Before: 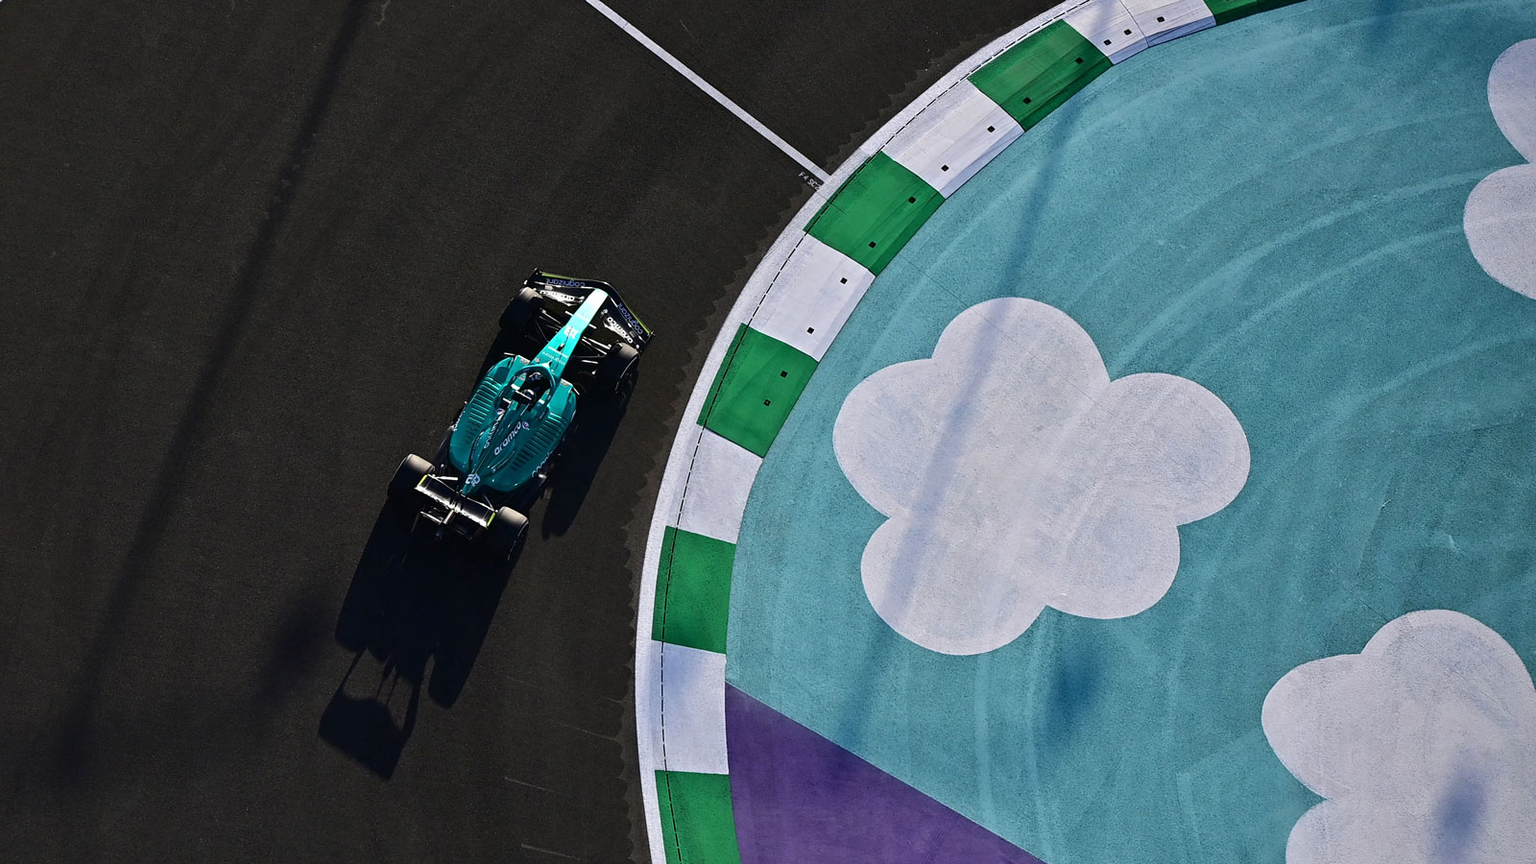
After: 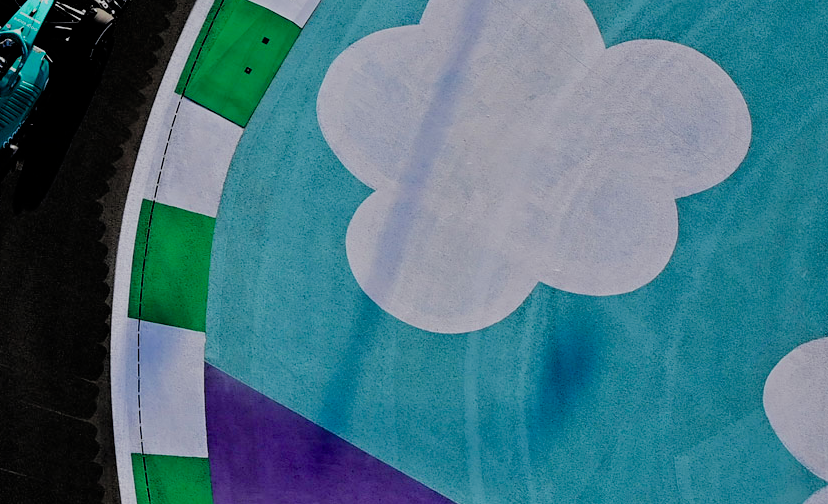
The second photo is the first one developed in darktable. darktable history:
crop: left 34.479%, top 38.822%, right 13.718%, bottom 5.172%
filmic rgb: black relative exposure -4.4 EV, white relative exposure 5 EV, threshold 3 EV, hardness 2.23, latitude 40.06%, contrast 1.15, highlights saturation mix 10%, shadows ↔ highlights balance 1.04%, preserve chrominance RGB euclidean norm (legacy), color science v4 (2020), enable highlight reconstruction true
